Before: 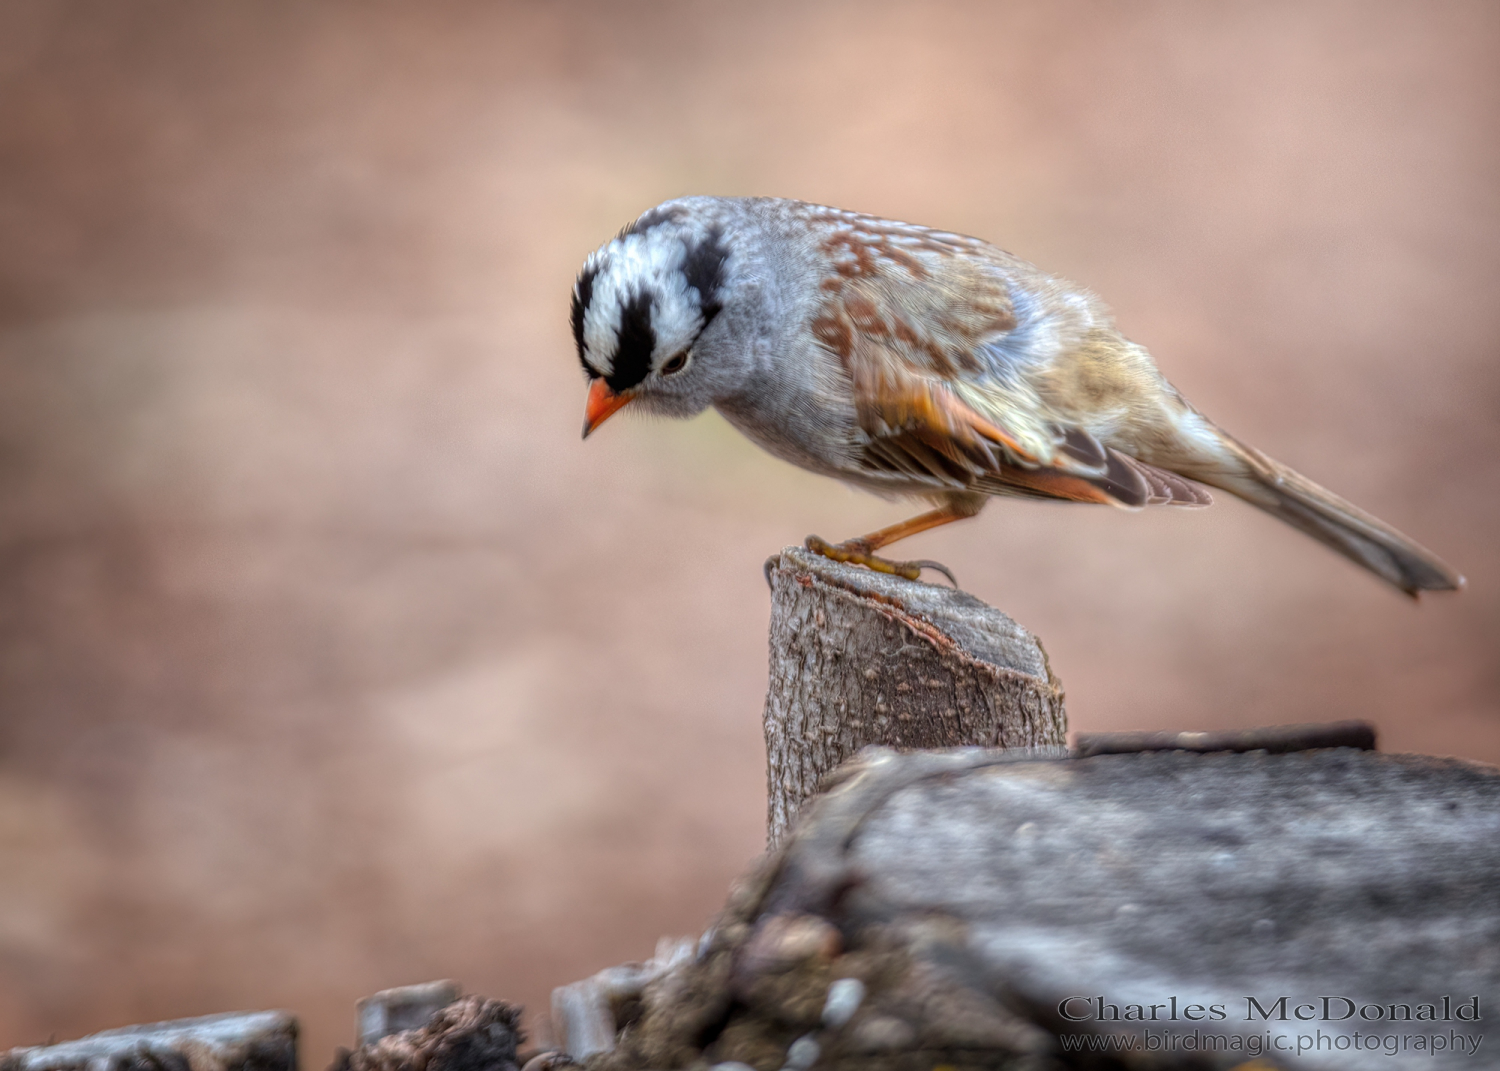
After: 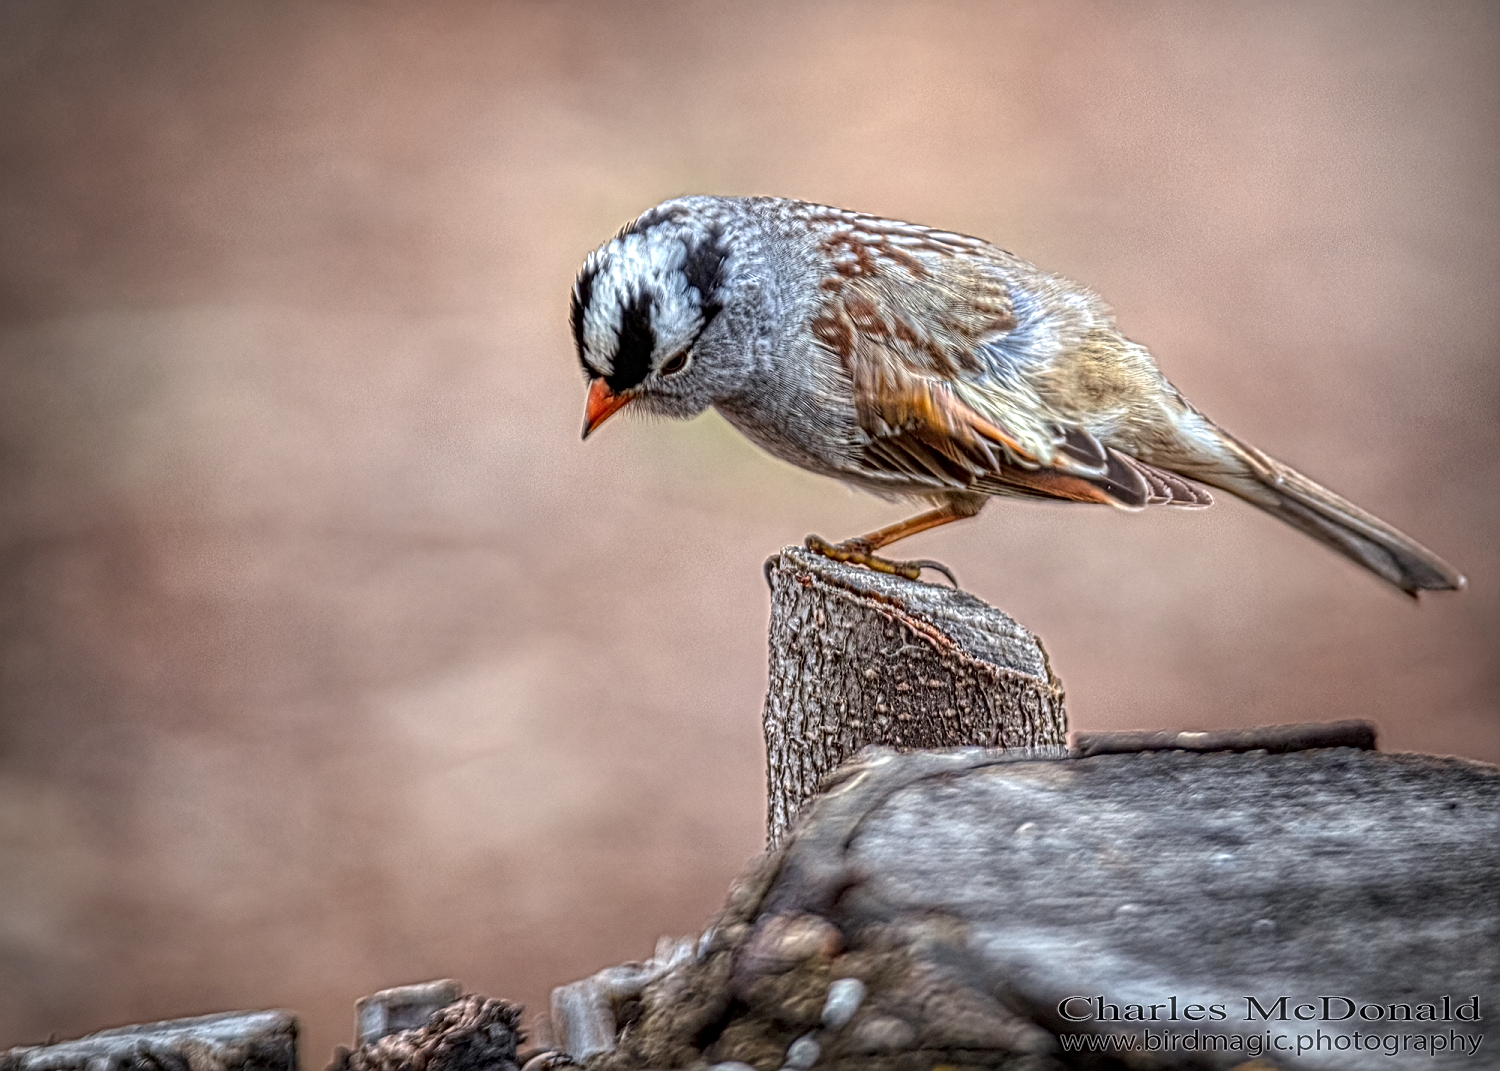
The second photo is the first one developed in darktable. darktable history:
vignetting: on, module defaults
local contrast: mode bilateral grid, contrast 20, coarseness 3, detail 300%, midtone range 0.2
